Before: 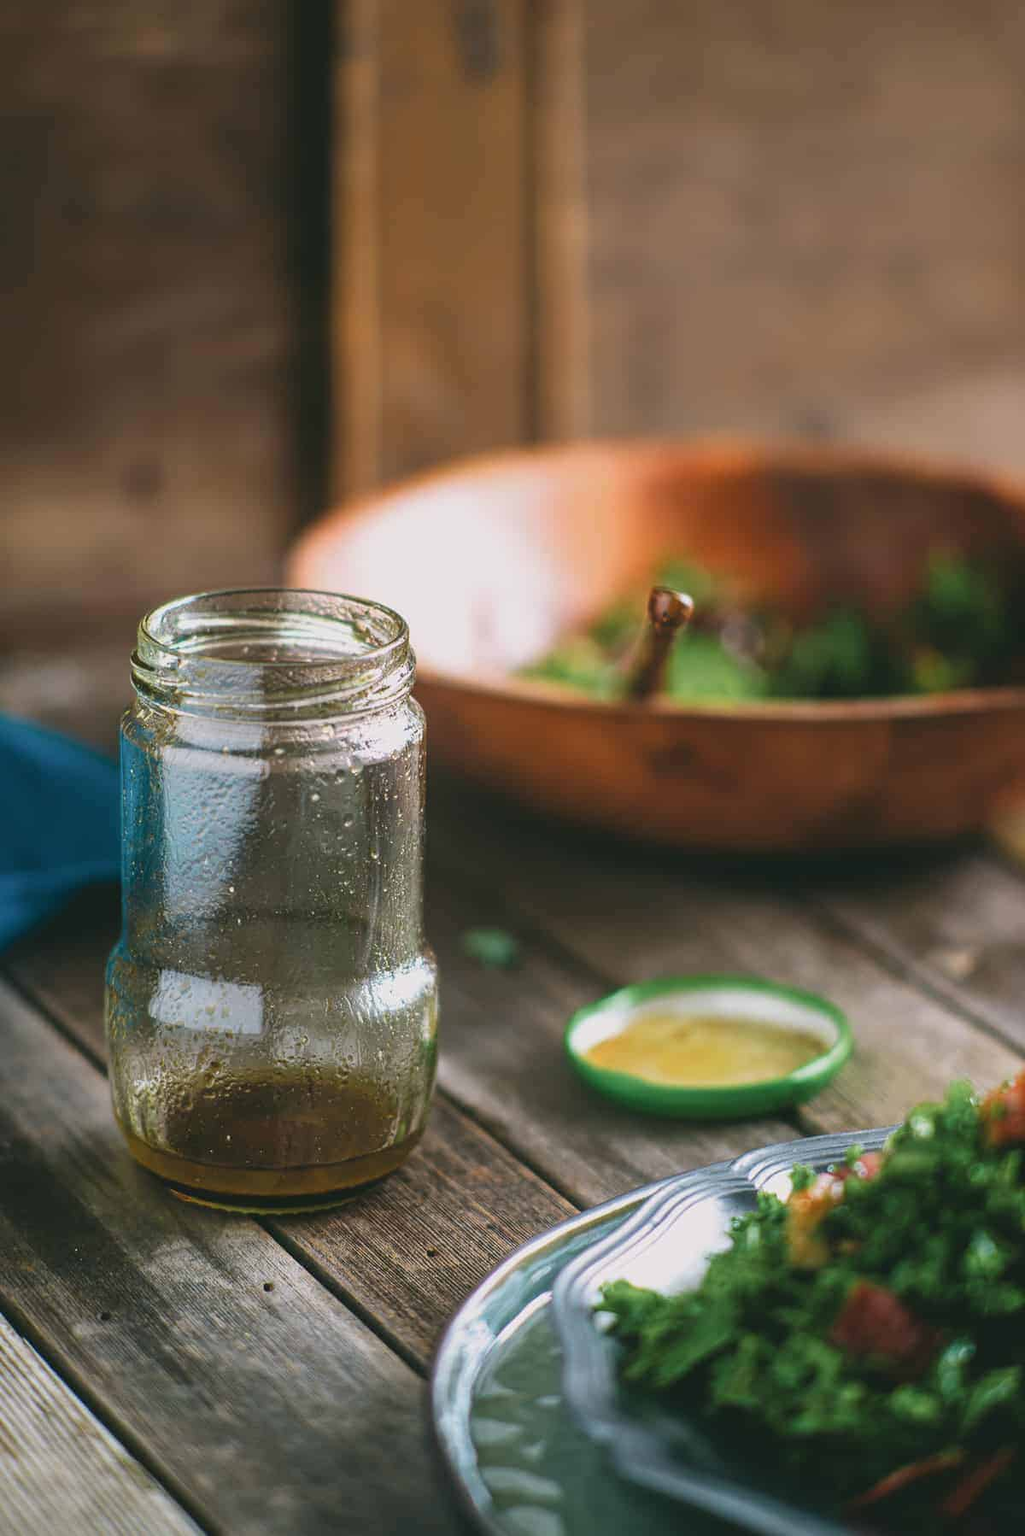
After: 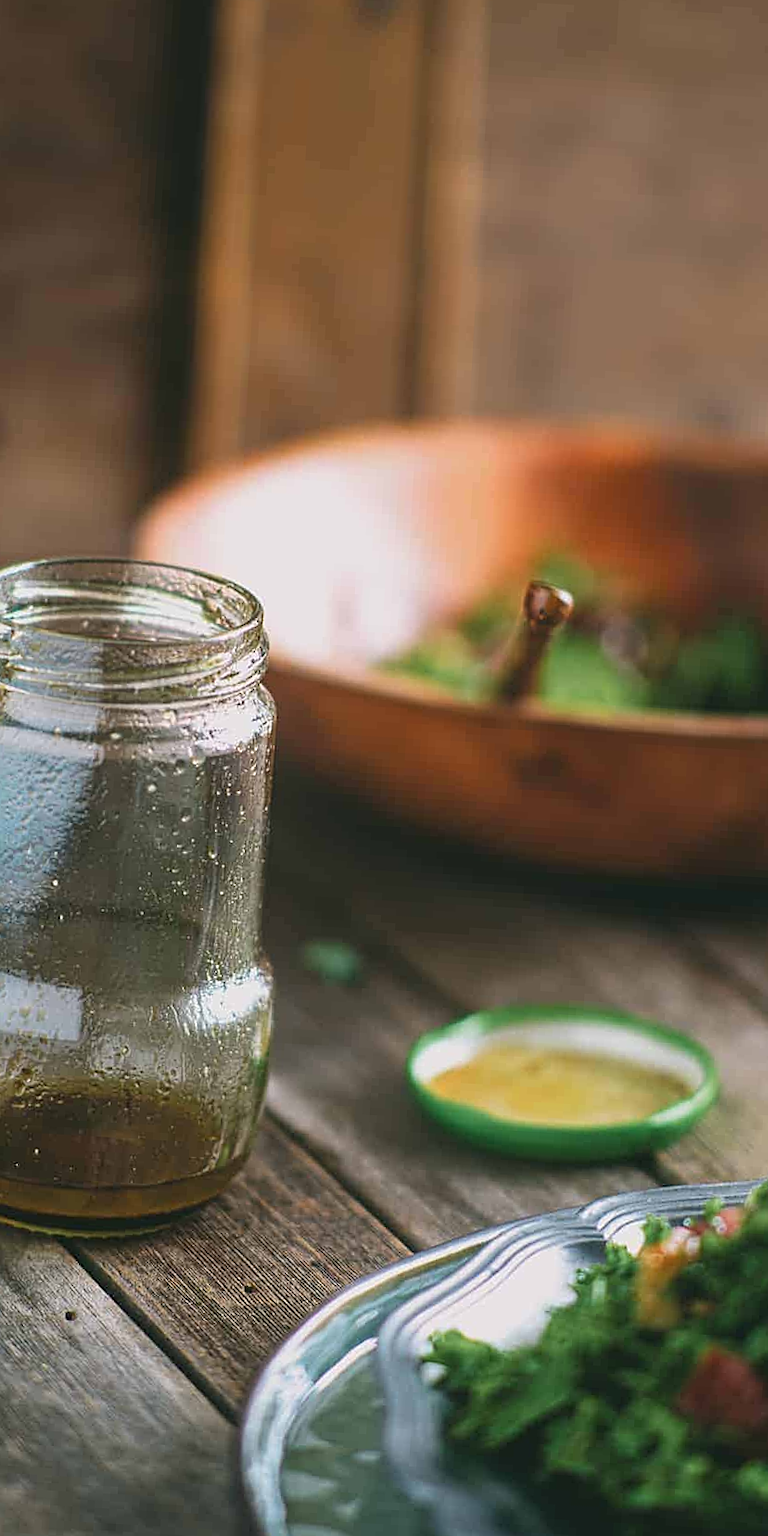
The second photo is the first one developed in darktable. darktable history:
crop and rotate: angle -3.27°, left 14.277%, top 0.028%, right 10.766%, bottom 0.028%
sharpen: on, module defaults
